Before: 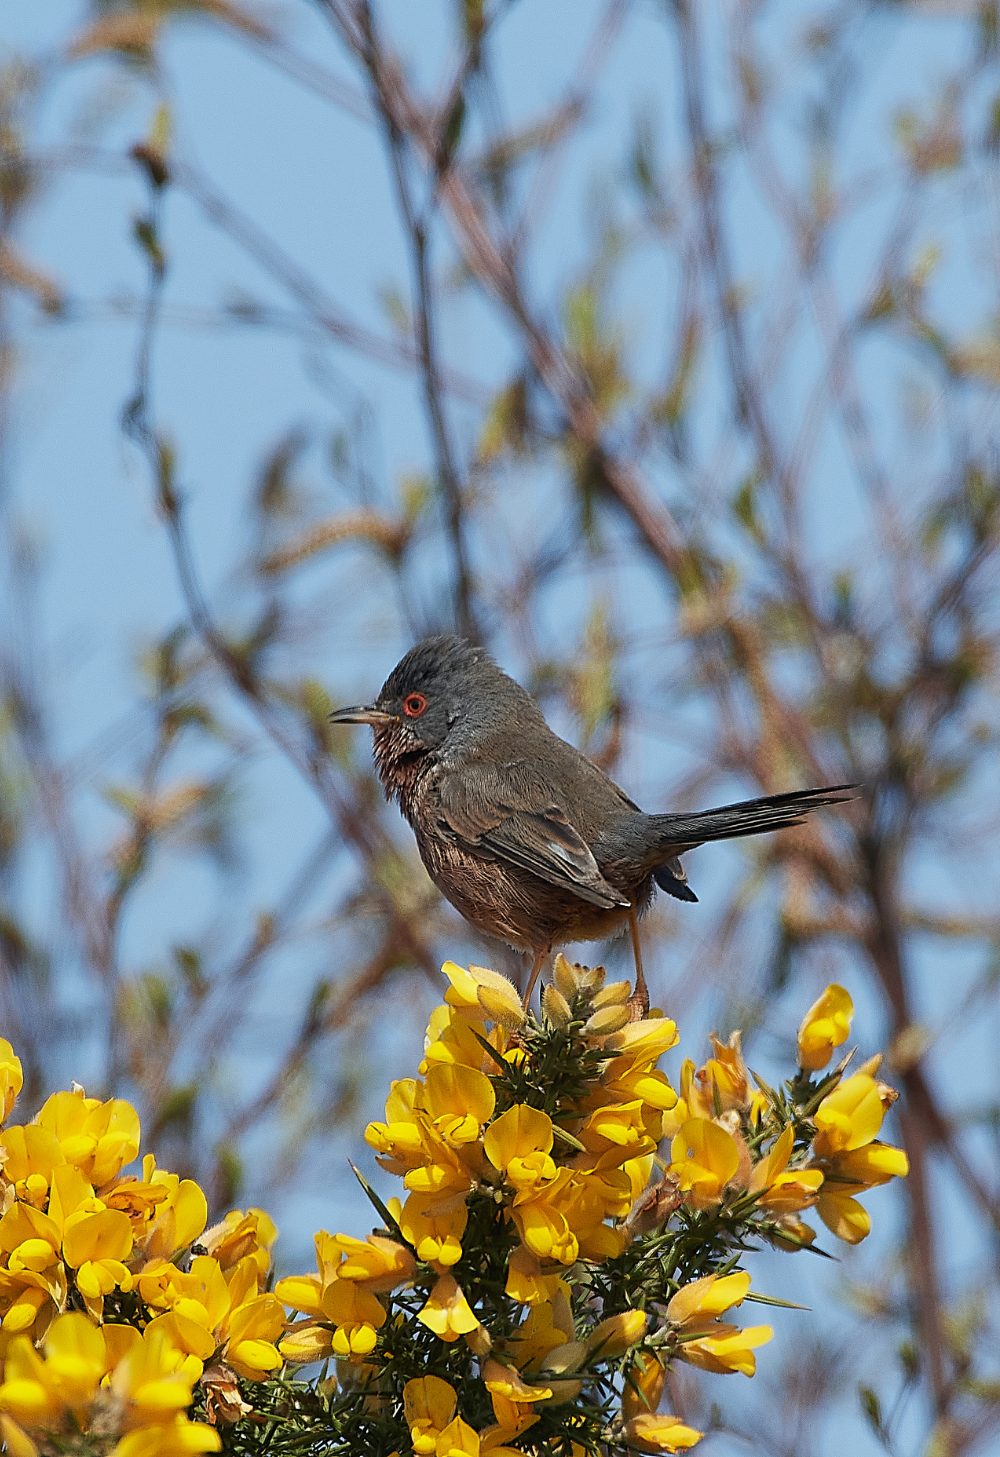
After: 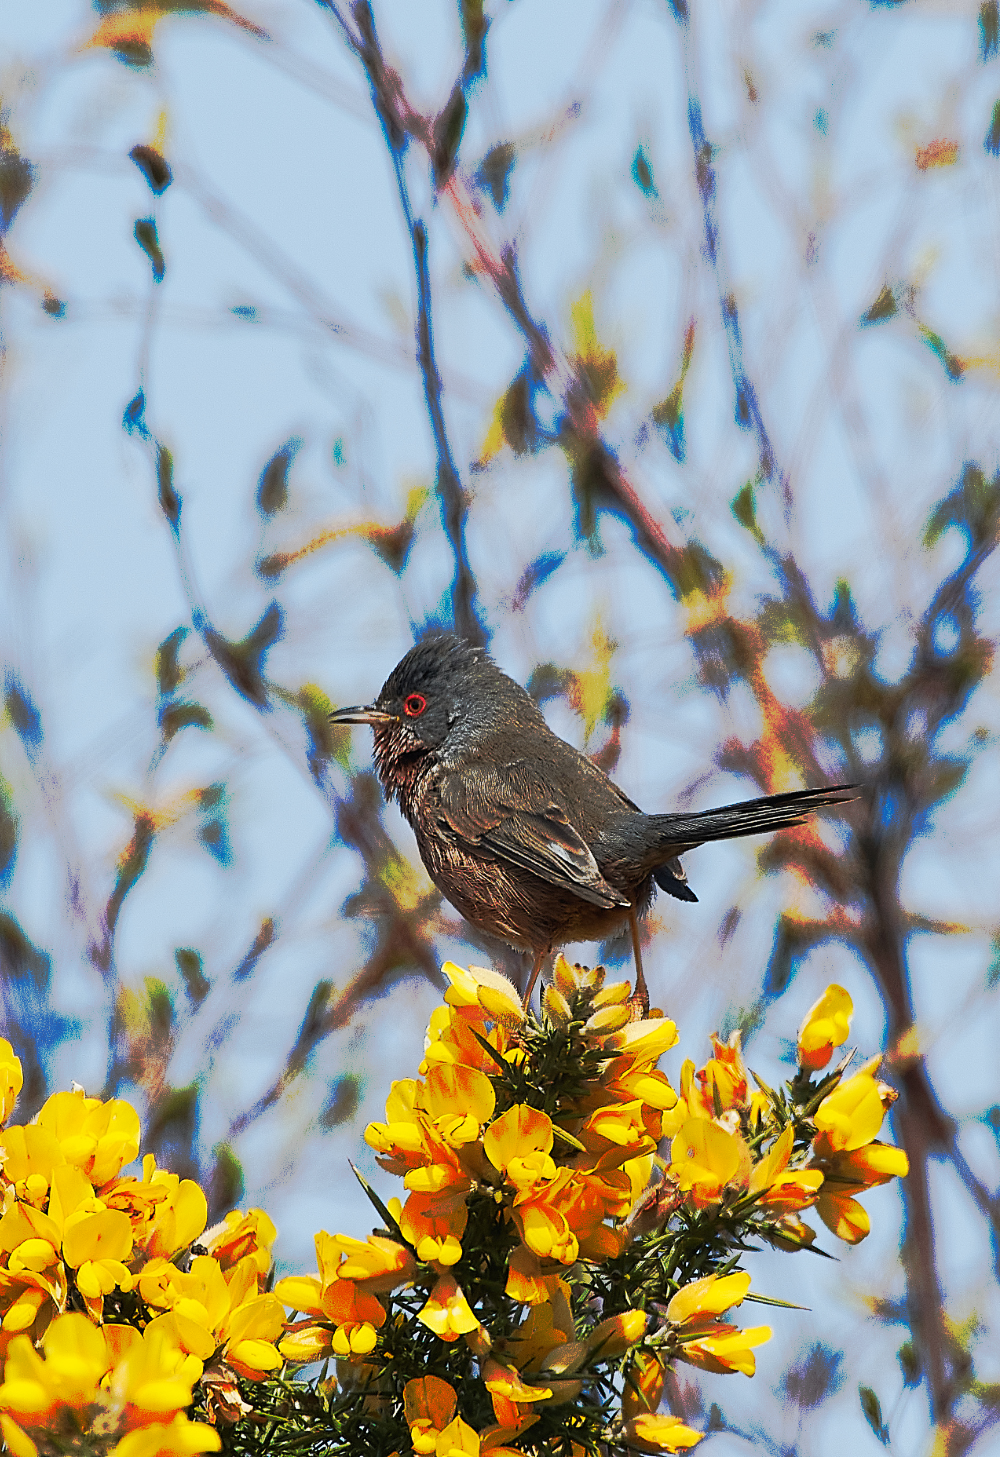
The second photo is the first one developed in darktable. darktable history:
tone curve: curves: ch0 [(0, 0) (0.003, 0.003) (0.011, 0.01) (0.025, 0.023) (0.044, 0.042) (0.069, 0.065) (0.1, 0.094) (0.136, 0.128) (0.177, 0.167) (0.224, 0.211) (0.277, 0.261) (0.335, 0.316) (0.399, 0.376) (0.468, 0.441) (0.543, 0.685) (0.623, 0.741) (0.709, 0.8) (0.801, 0.863) (0.898, 0.929) (1, 1)], preserve colors none
